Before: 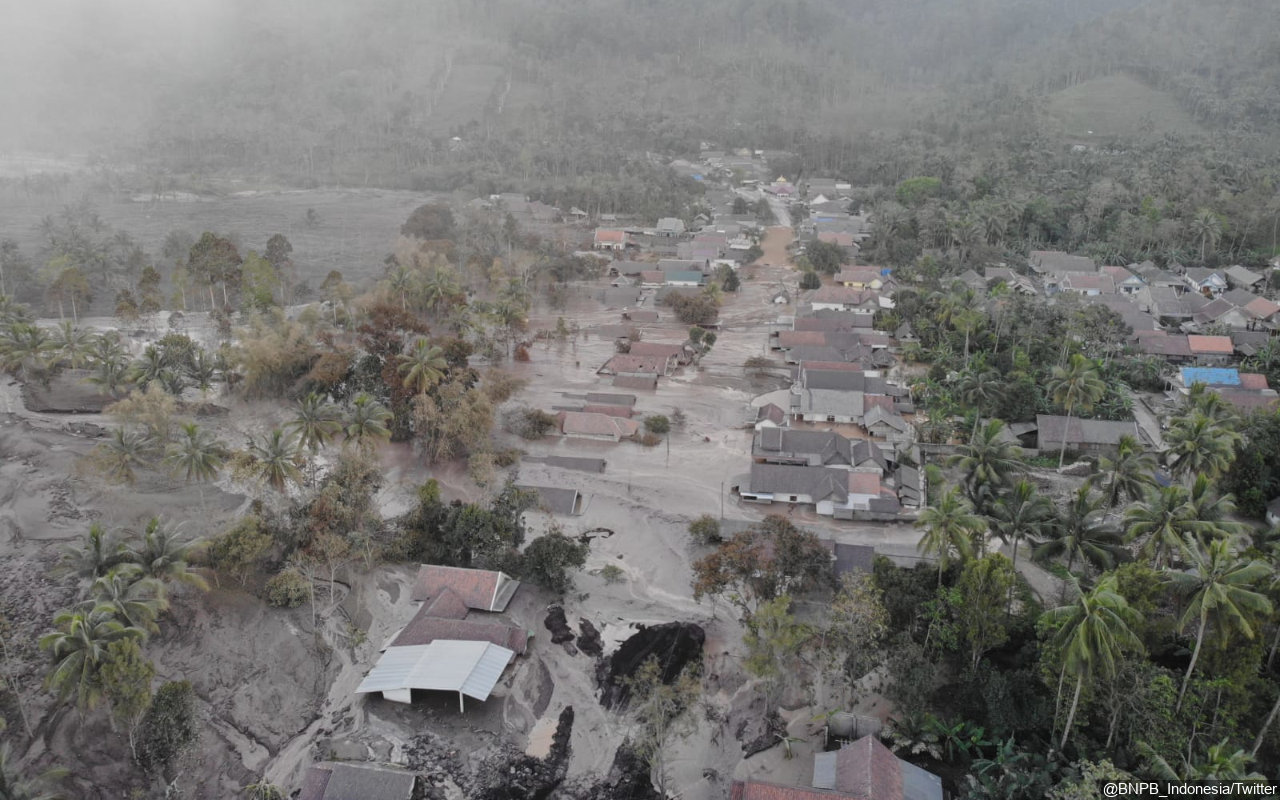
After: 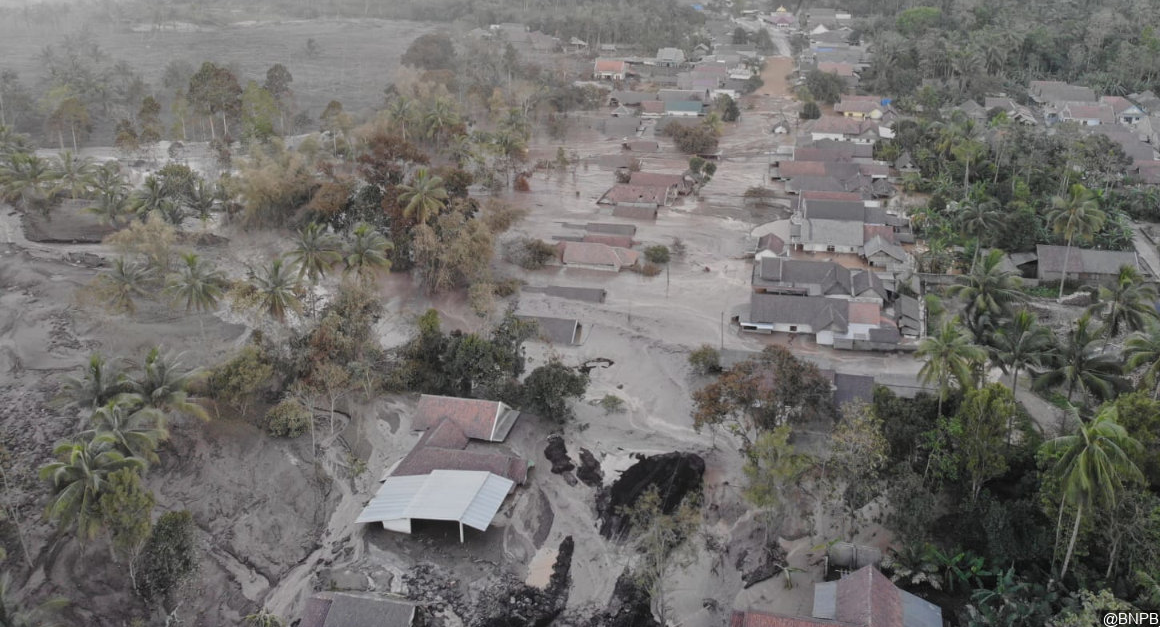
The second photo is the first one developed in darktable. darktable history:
crop: top 21.341%, right 9.334%, bottom 0.225%
